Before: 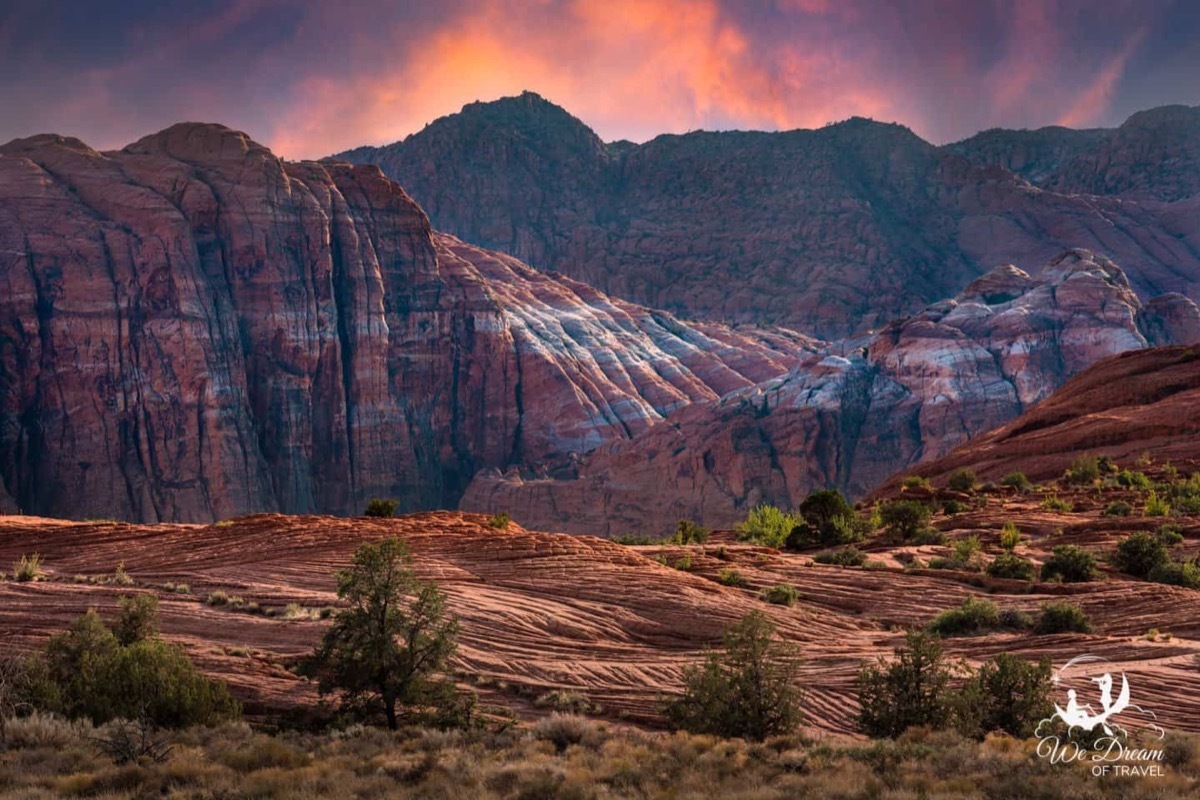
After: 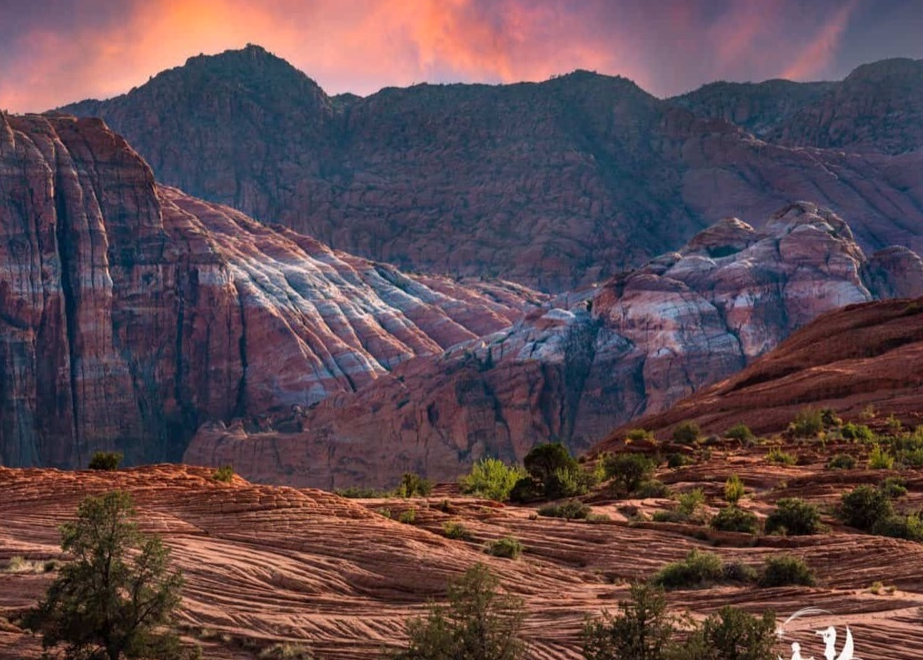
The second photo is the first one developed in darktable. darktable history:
tone equalizer: luminance estimator HSV value / RGB max
crop: left 23.009%, top 5.88%, bottom 11.552%
